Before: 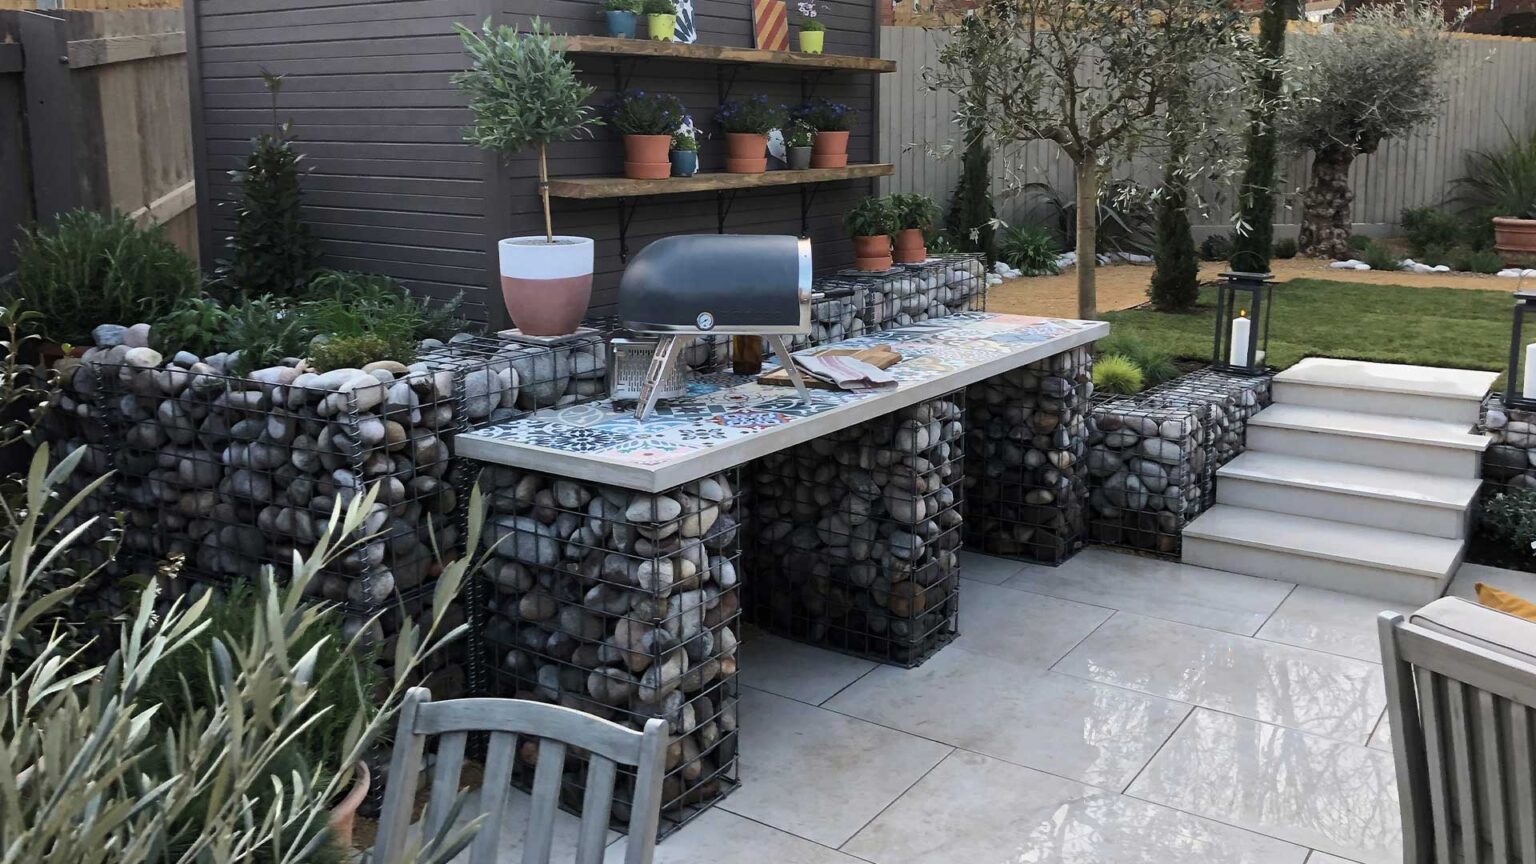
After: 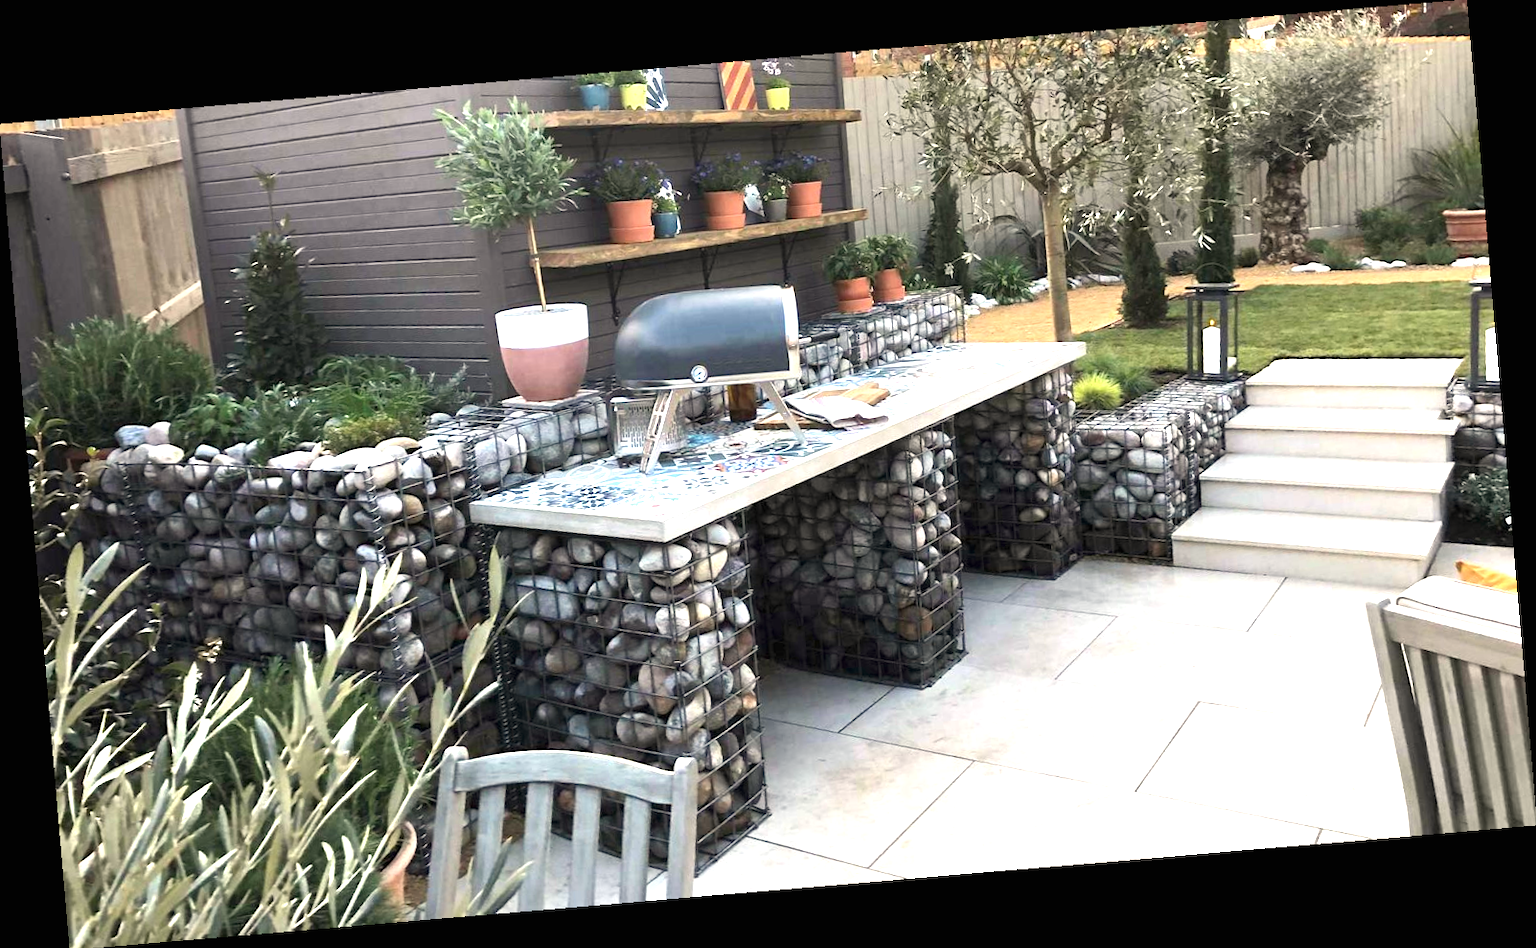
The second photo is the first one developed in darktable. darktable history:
white balance: red 1.045, blue 0.932
rotate and perspective: rotation -4.86°, automatic cropping off
exposure: black level correction 0, exposure 1.45 EV, compensate exposure bias true, compensate highlight preservation false
